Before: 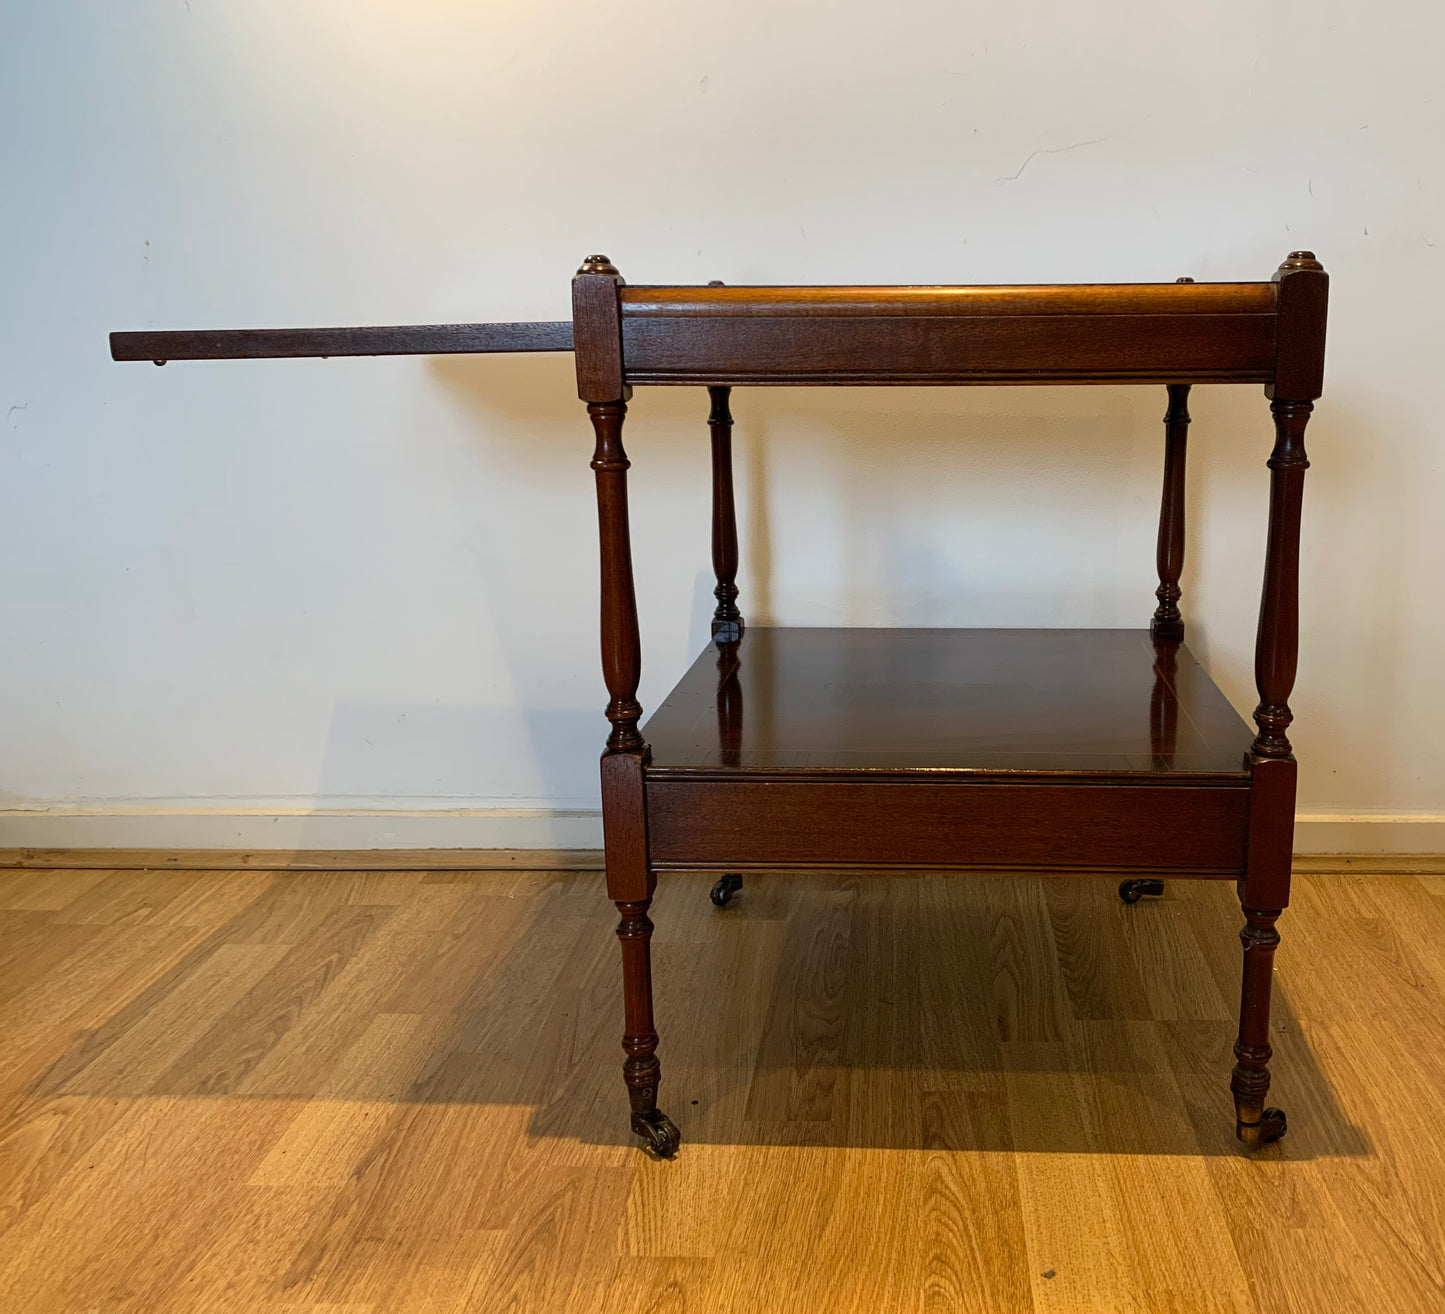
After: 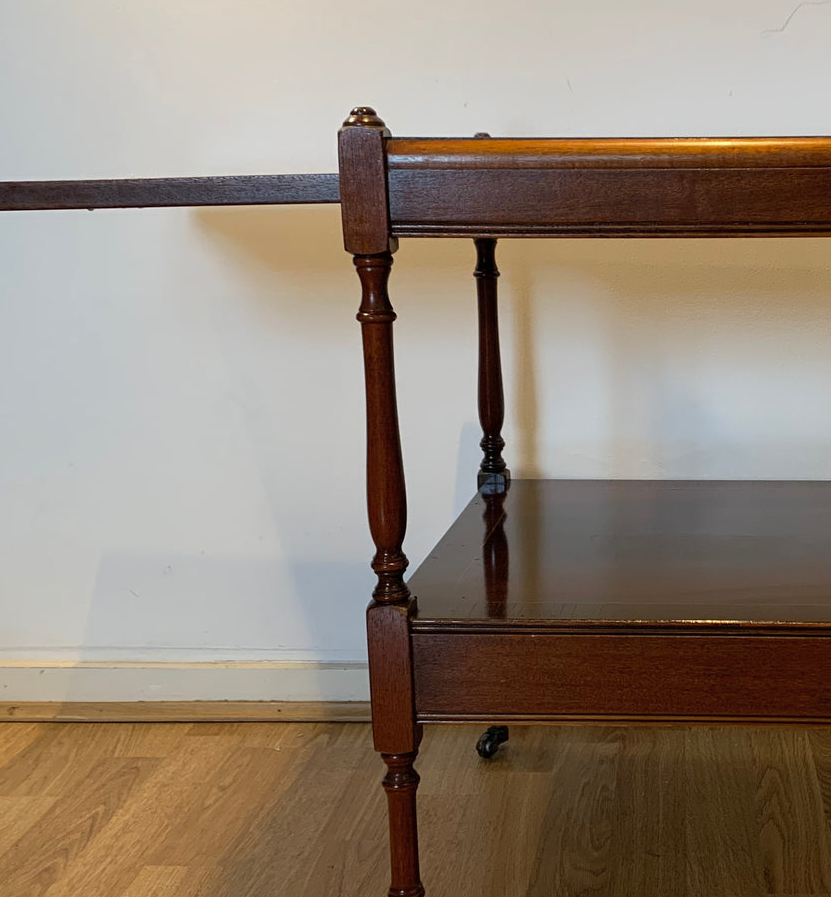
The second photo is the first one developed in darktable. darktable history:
shadows and highlights: shadows 25.74, highlights -24.34
crop: left 16.211%, top 11.322%, right 26.265%, bottom 20.37%
